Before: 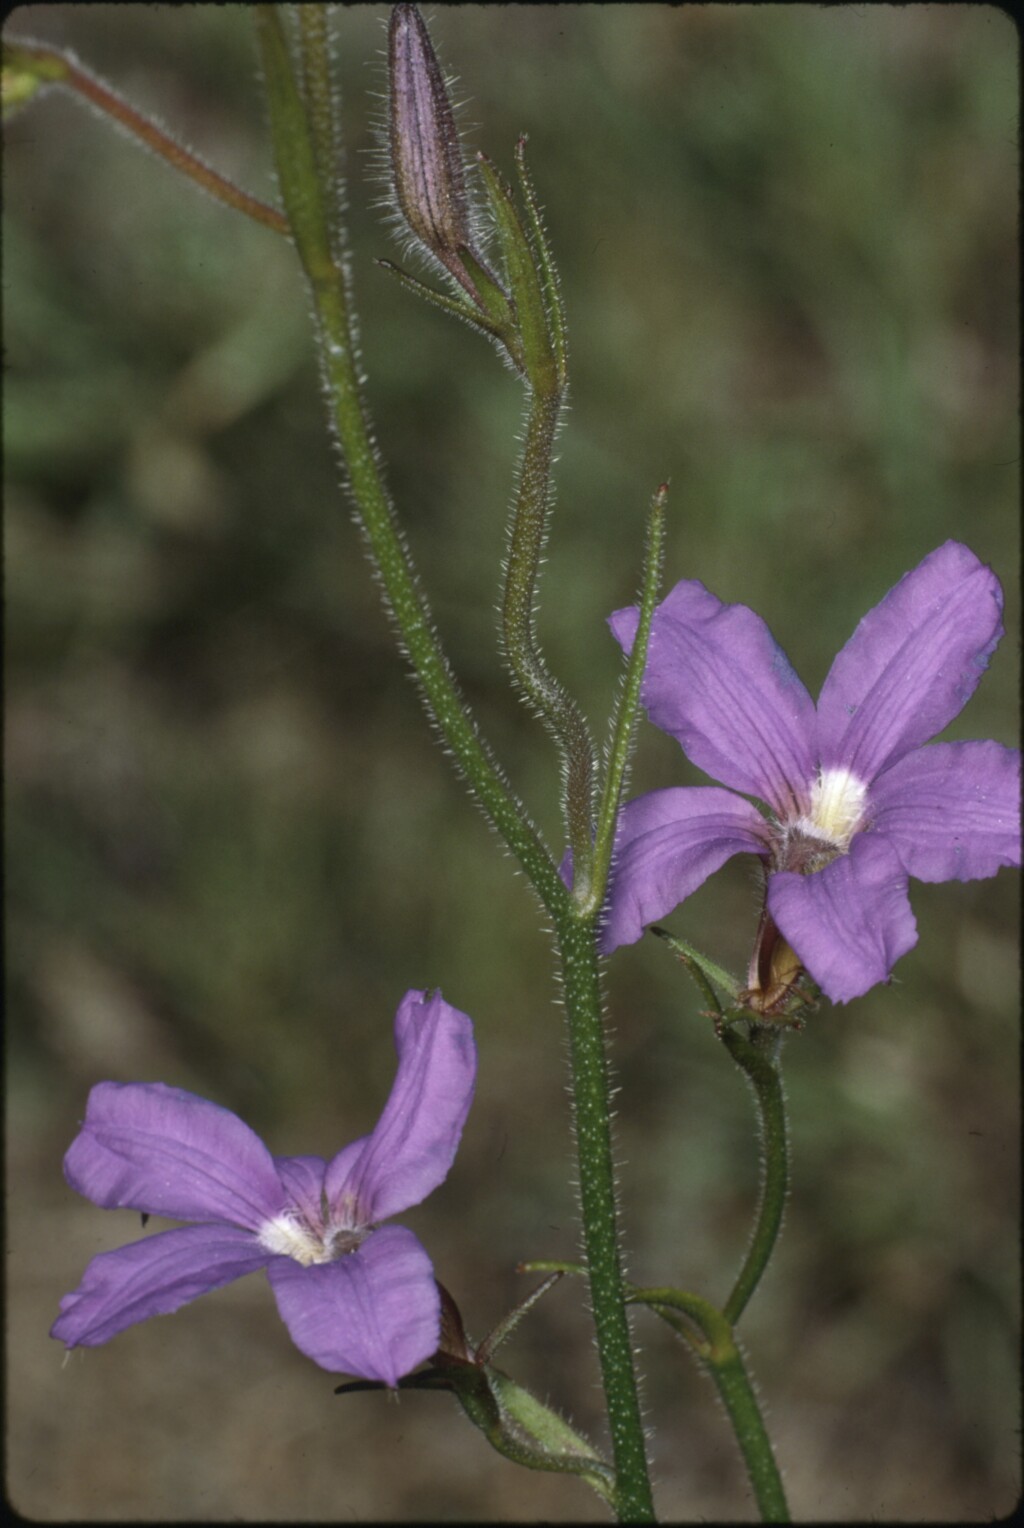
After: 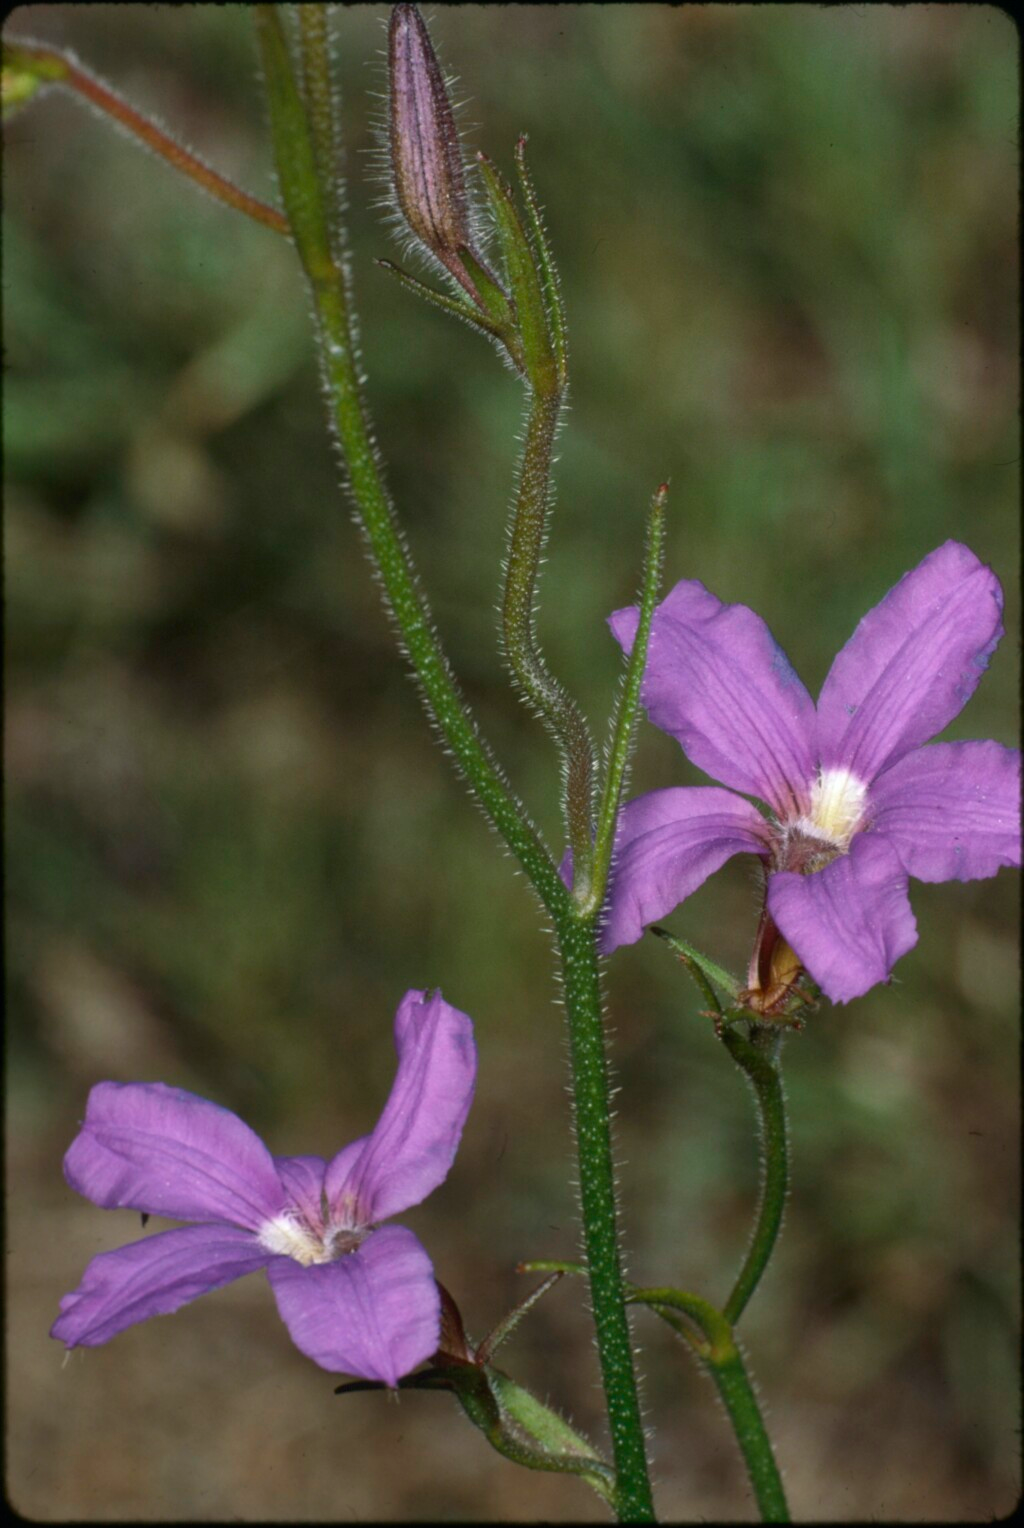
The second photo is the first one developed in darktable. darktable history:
contrast brightness saturation: contrast 0.039, saturation 0.165
